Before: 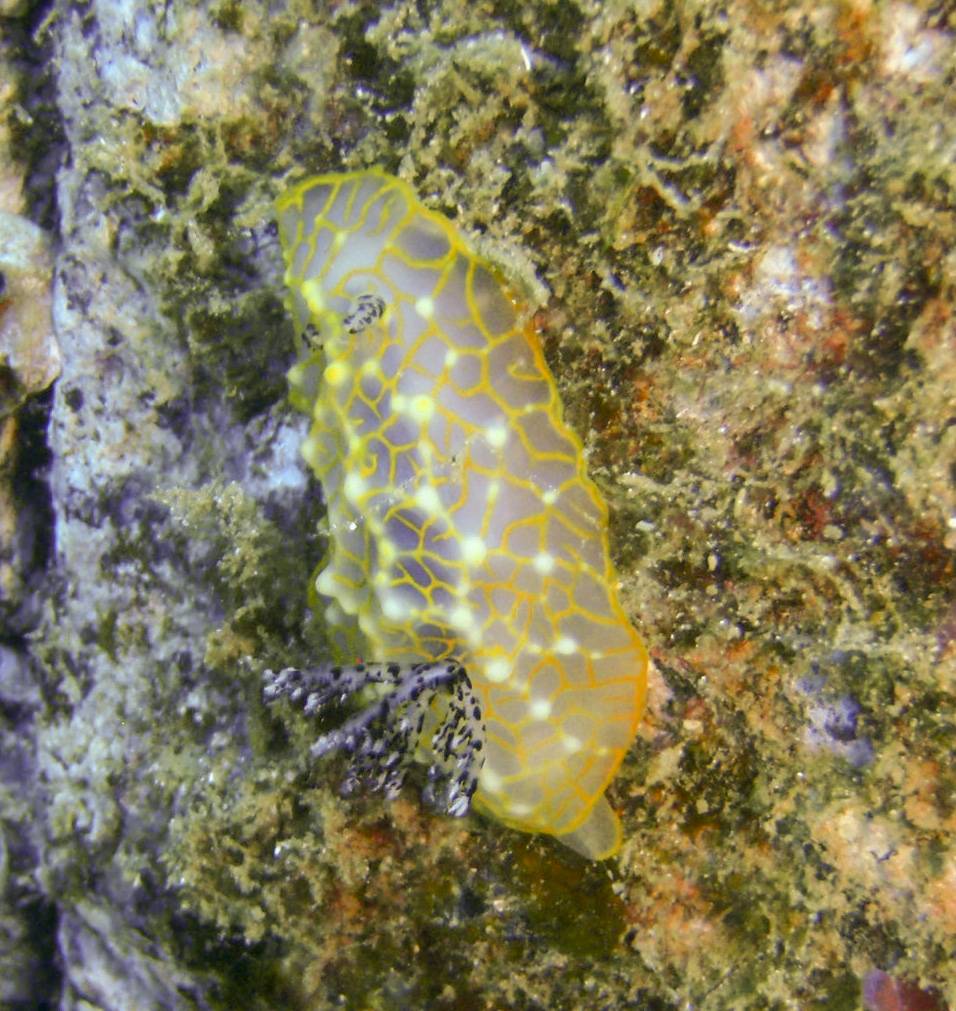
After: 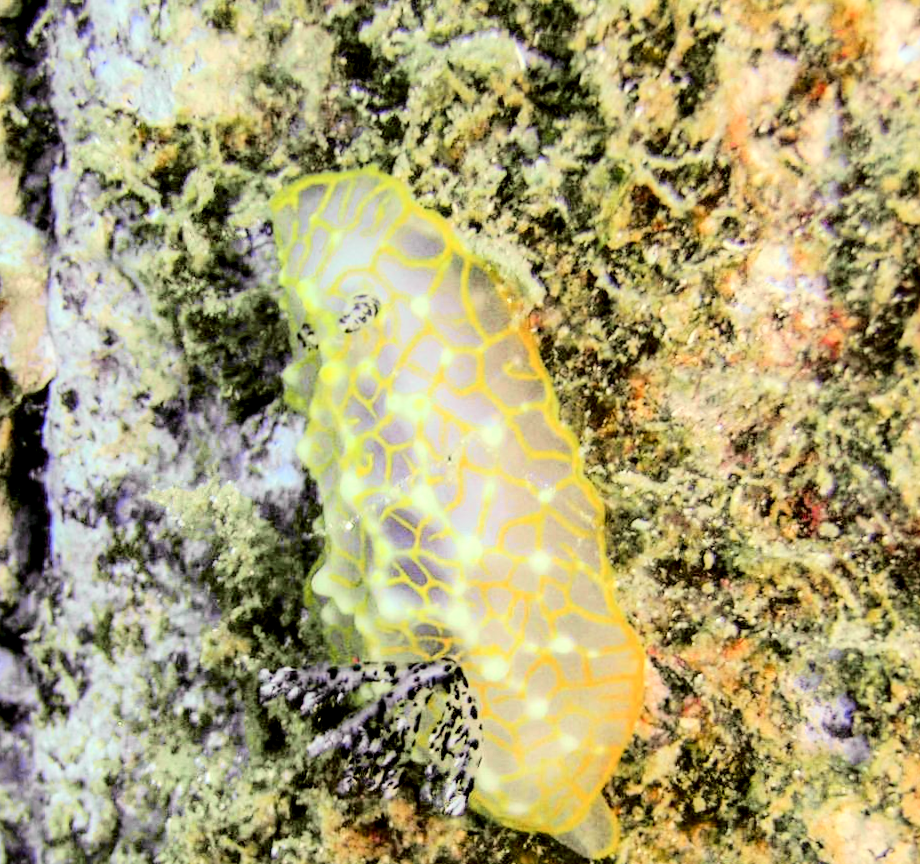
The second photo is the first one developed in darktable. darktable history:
local contrast: shadows 94%
crop and rotate: angle 0.2°, left 0.275%, right 3.127%, bottom 14.18%
rgb levels: levels [[0.013, 0.434, 0.89], [0, 0.5, 1], [0, 0.5, 1]]
contrast equalizer: y [[0.5, 0.5, 0.5, 0.512, 0.552, 0.62], [0.5 ×6], [0.5 ×4, 0.504, 0.553], [0 ×6], [0 ×6]]
shadows and highlights: radius 110.86, shadows 51.09, white point adjustment 9.16, highlights -4.17, highlights color adjustment 32.2%, soften with gaussian
filmic rgb: black relative exposure -7.65 EV, white relative exposure 4.56 EV, hardness 3.61, color science v6 (2022)
tone curve: curves: ch0 [(0, 0.006) (0.184, 0.117) (0.405, 0.46) (0.456, 0.528) (0.634, 0.728) (0.877, 0.89) (0.984, 0.935)]; ch1 [(0, 0) (0.443, 0.43) (0.492, 0.489) (0.566, 0.579) (0.595, 0.625) (0.608, 0.667) (0.65, 0.729) (1, 1)]; ch2 [(0, 0) (0.33, 0.301) (0.421, 0.443) (0.447, 0.489) (0.495, 0.505) (0.537, 0.583) (0.586, 0.591) (0.663, 0.686) (1, 1)], color space Lab, independent channels, preserve colors none
